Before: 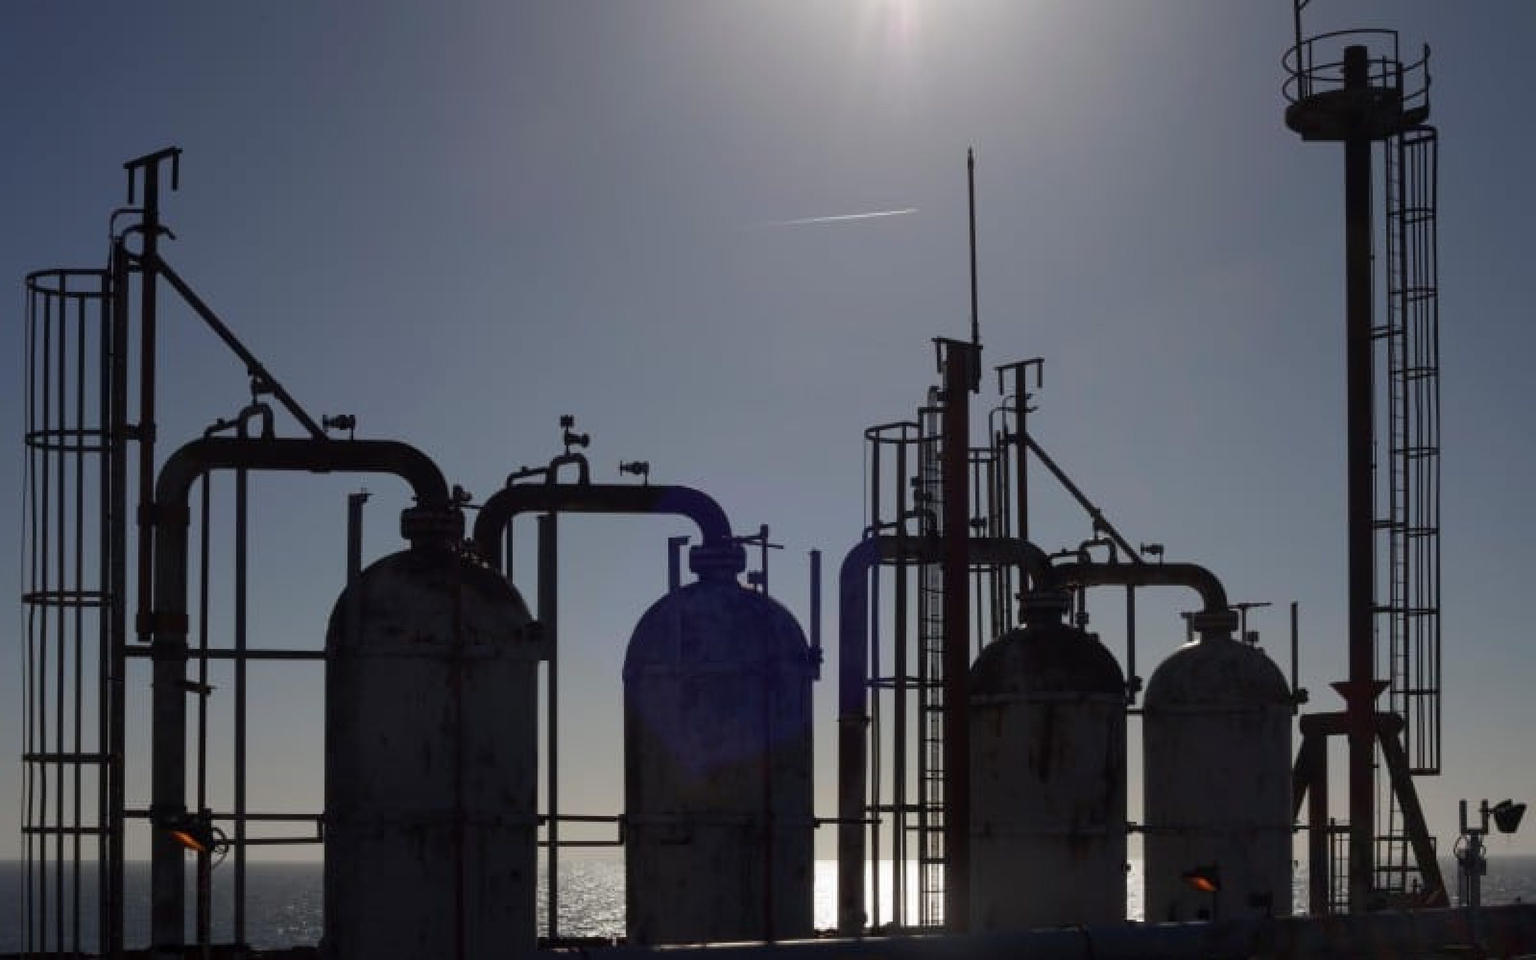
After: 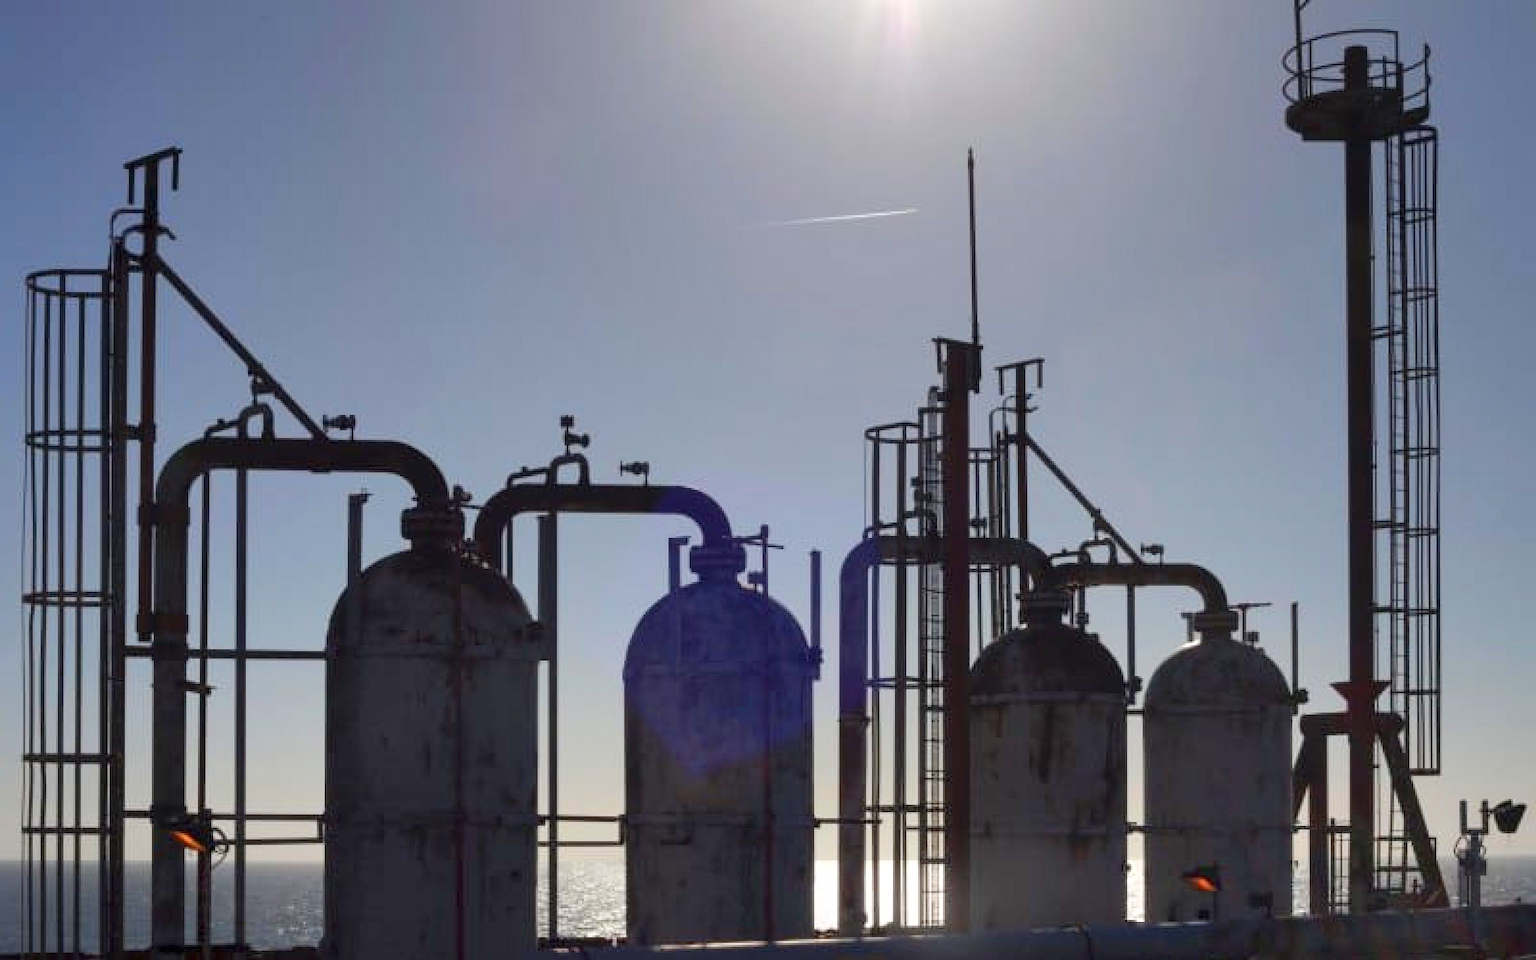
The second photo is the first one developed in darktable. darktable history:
tone equalizer: -8 EV 1.98 EV, -7 EV 1.97 EV, -6 EV 1.98 EV, -5 EV 1.99 EV, -4 EV 1.96 EV, -3 EV 1.48 EV, -2 EV 0.988 EV, -1 EV 0.506 EV, smoothing diameter 24.98%, edges refinement/feathering 10.06, preserve details guided filter
contrast brightness saturation: saturation 0.122
